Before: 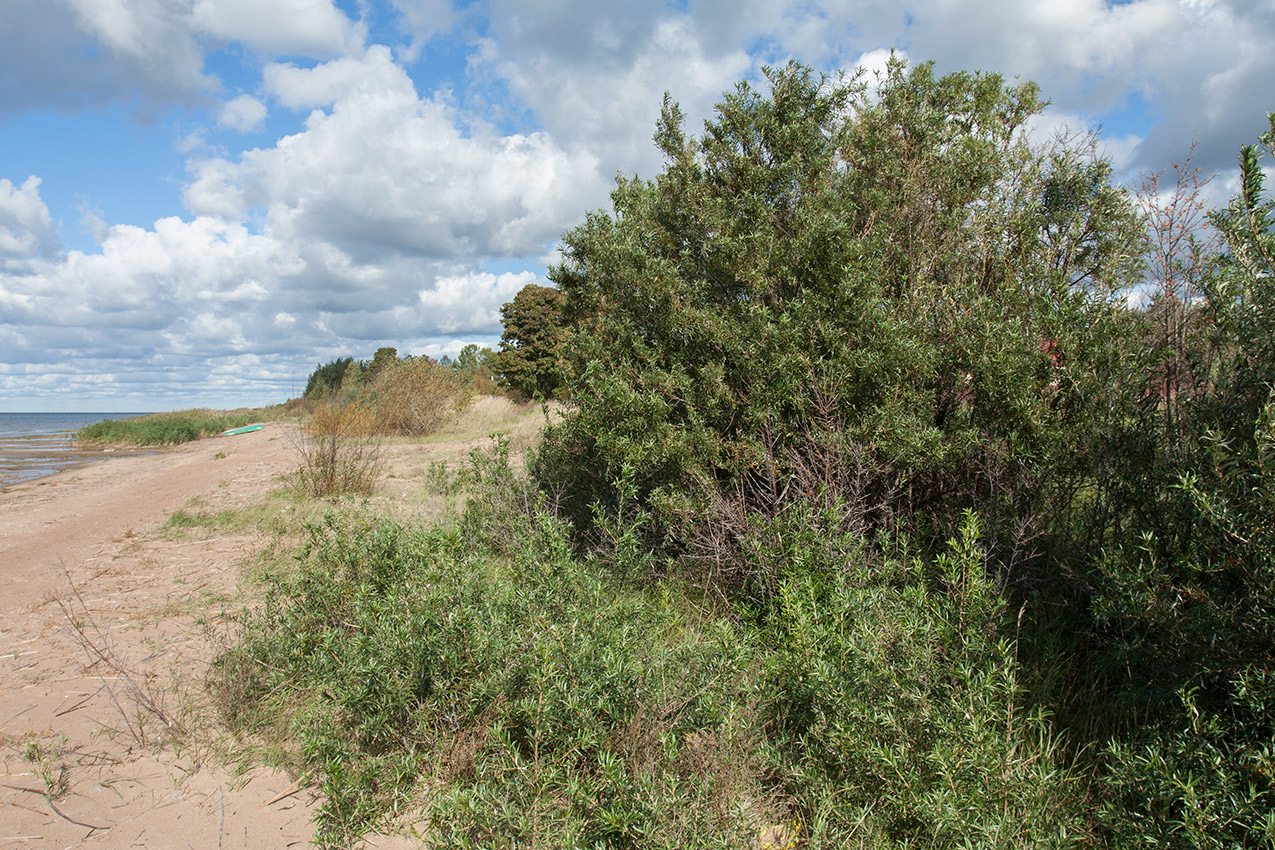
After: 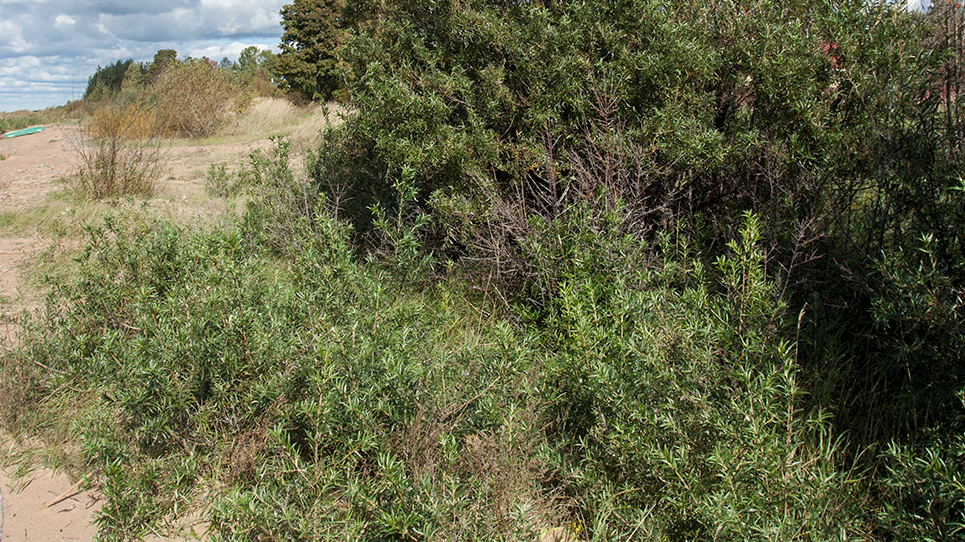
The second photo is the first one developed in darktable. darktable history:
crop and rotate: left 17.299%, top 35.115%, right 7.015%, bottom 1.024%
levels: levels [0.026, 0.507, 0.987]
white balance: emerald 1
